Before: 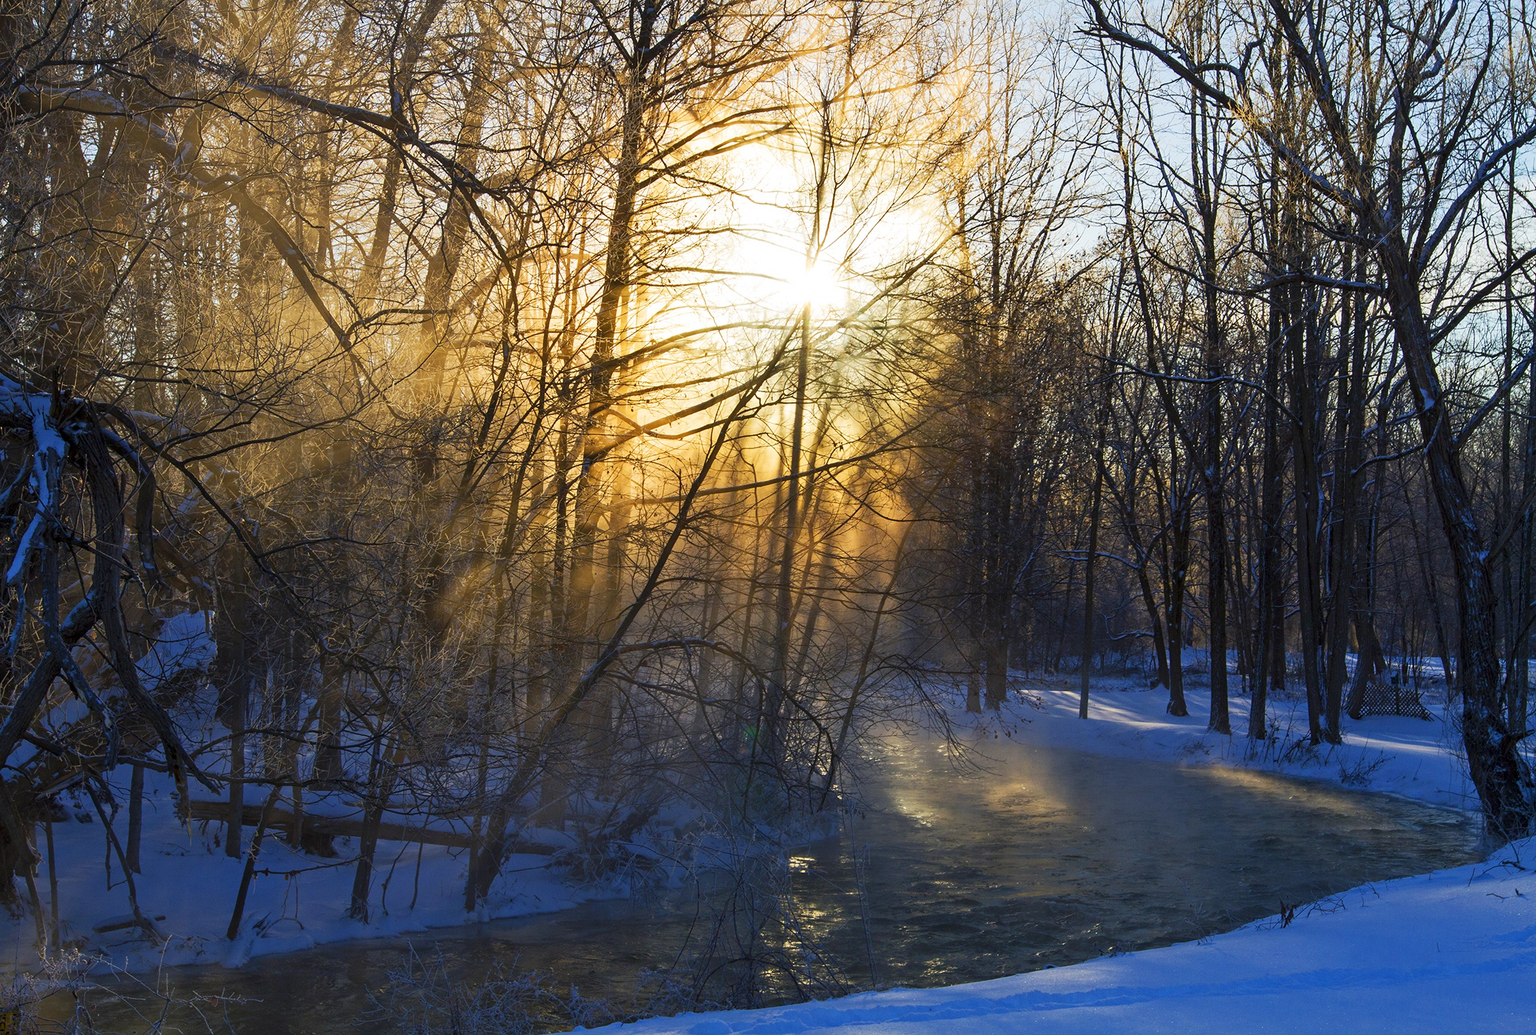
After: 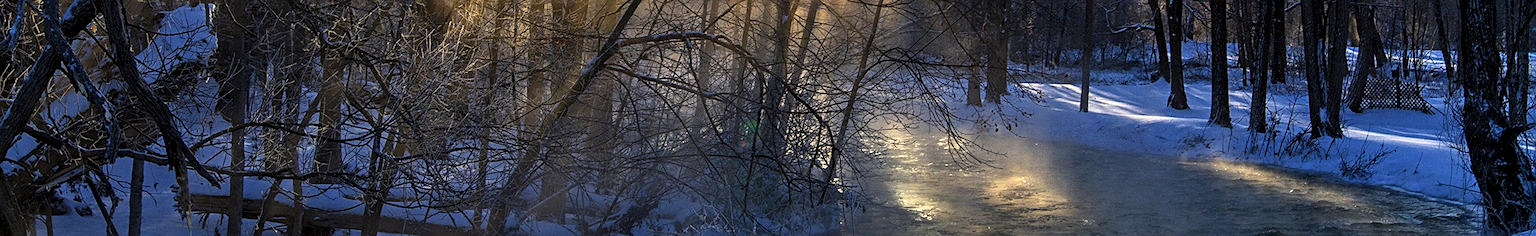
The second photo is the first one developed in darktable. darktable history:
local contrast: highlights 24%, shadows 75%, midtone range 0.743
sharpen: on, module defaults
crop and rotate: top 58.652%, bottom 18.415%
base curve: curves: ch0 [(0, 0) (0.005, 0.002) (0.193, 0.295) (0.399, 0.664) (0.75, 0.928) (1, 1)]
